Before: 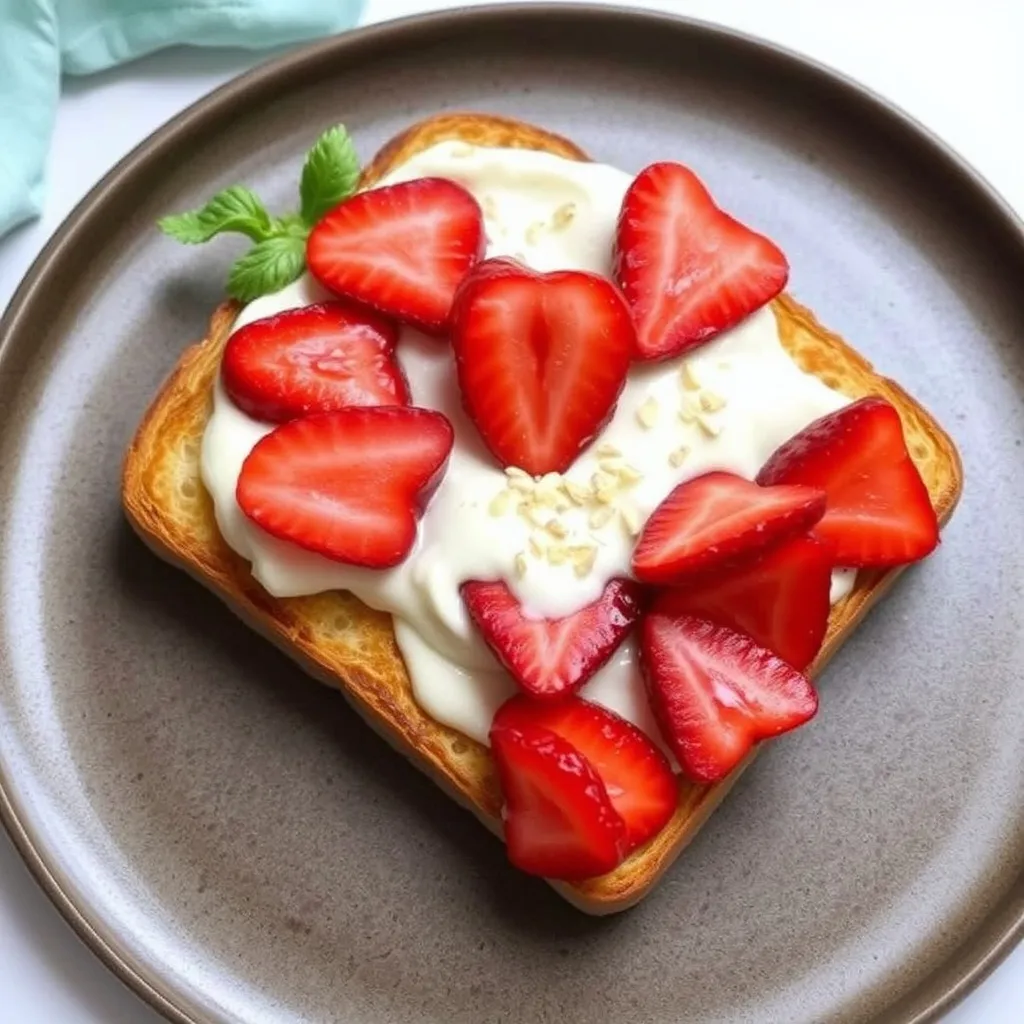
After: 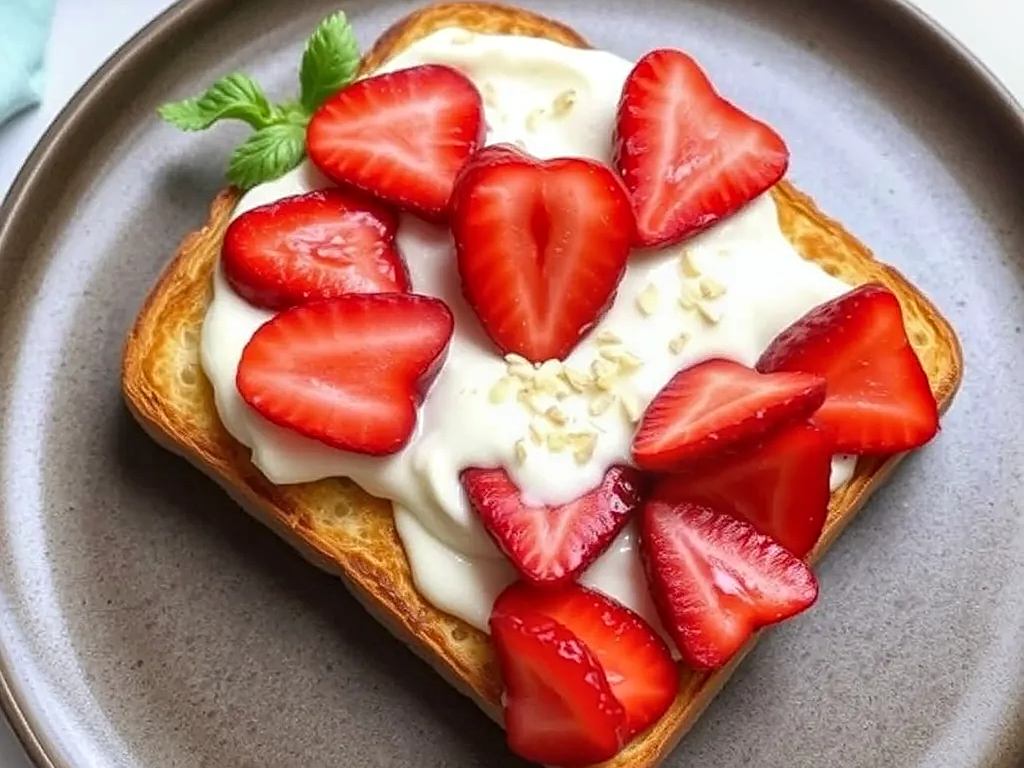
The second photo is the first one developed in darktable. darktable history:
crop: top 11.038%, bottom 13.962%
local contrast: detail 117%
sharpen: on, module defaults
